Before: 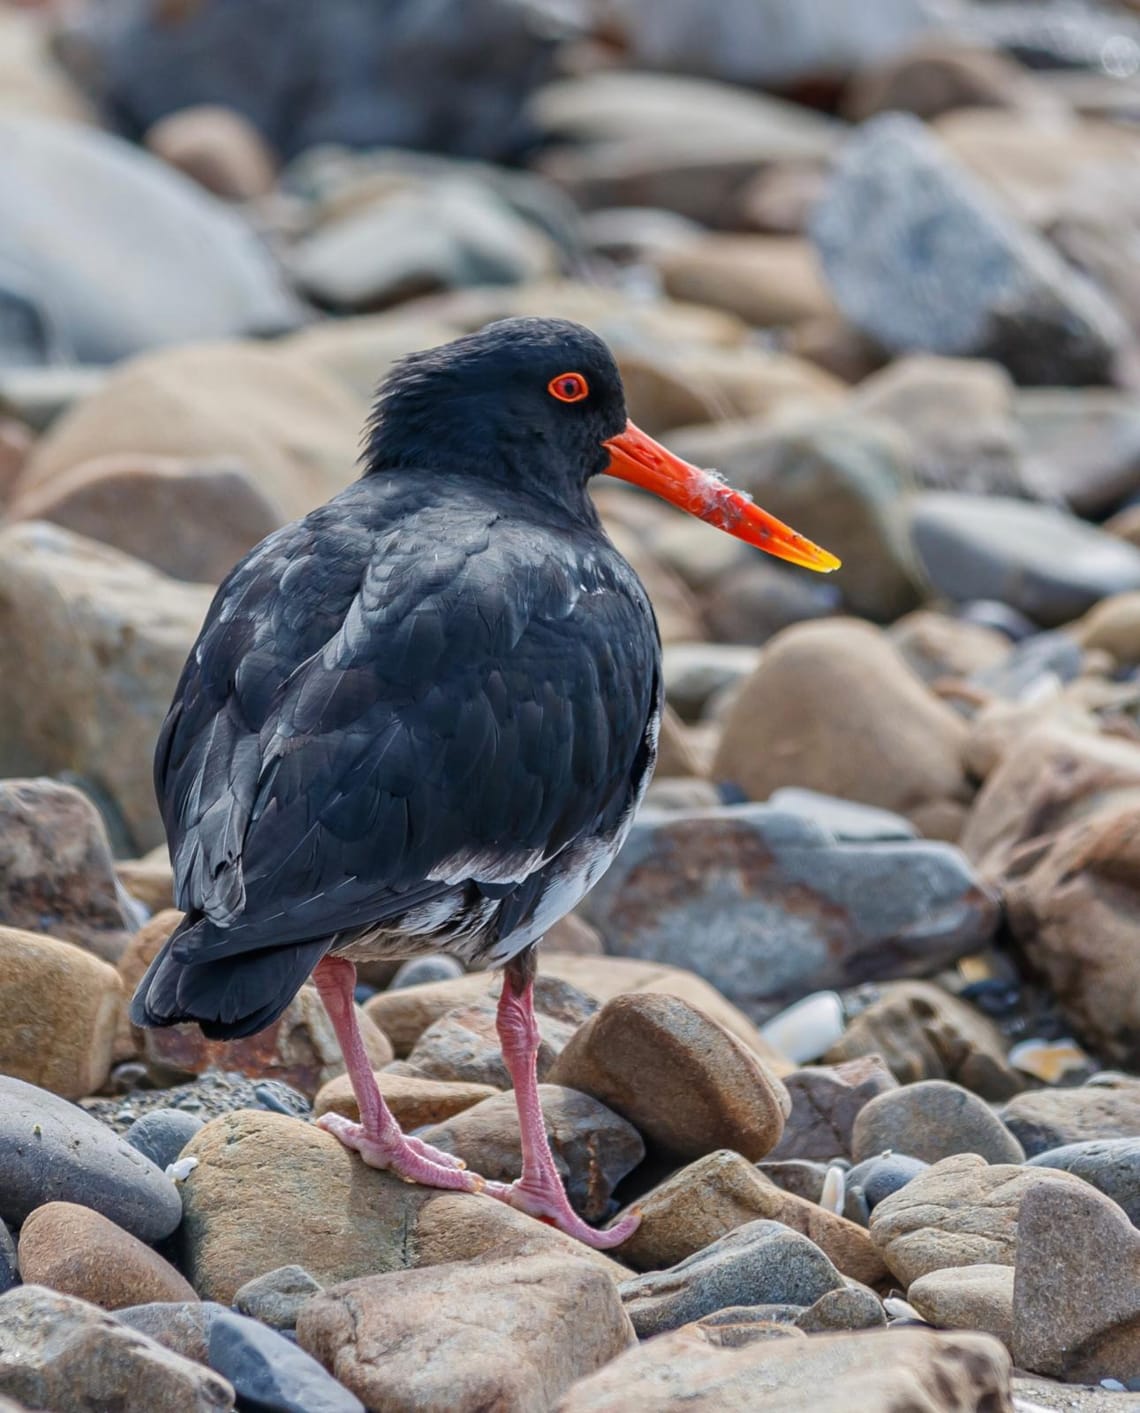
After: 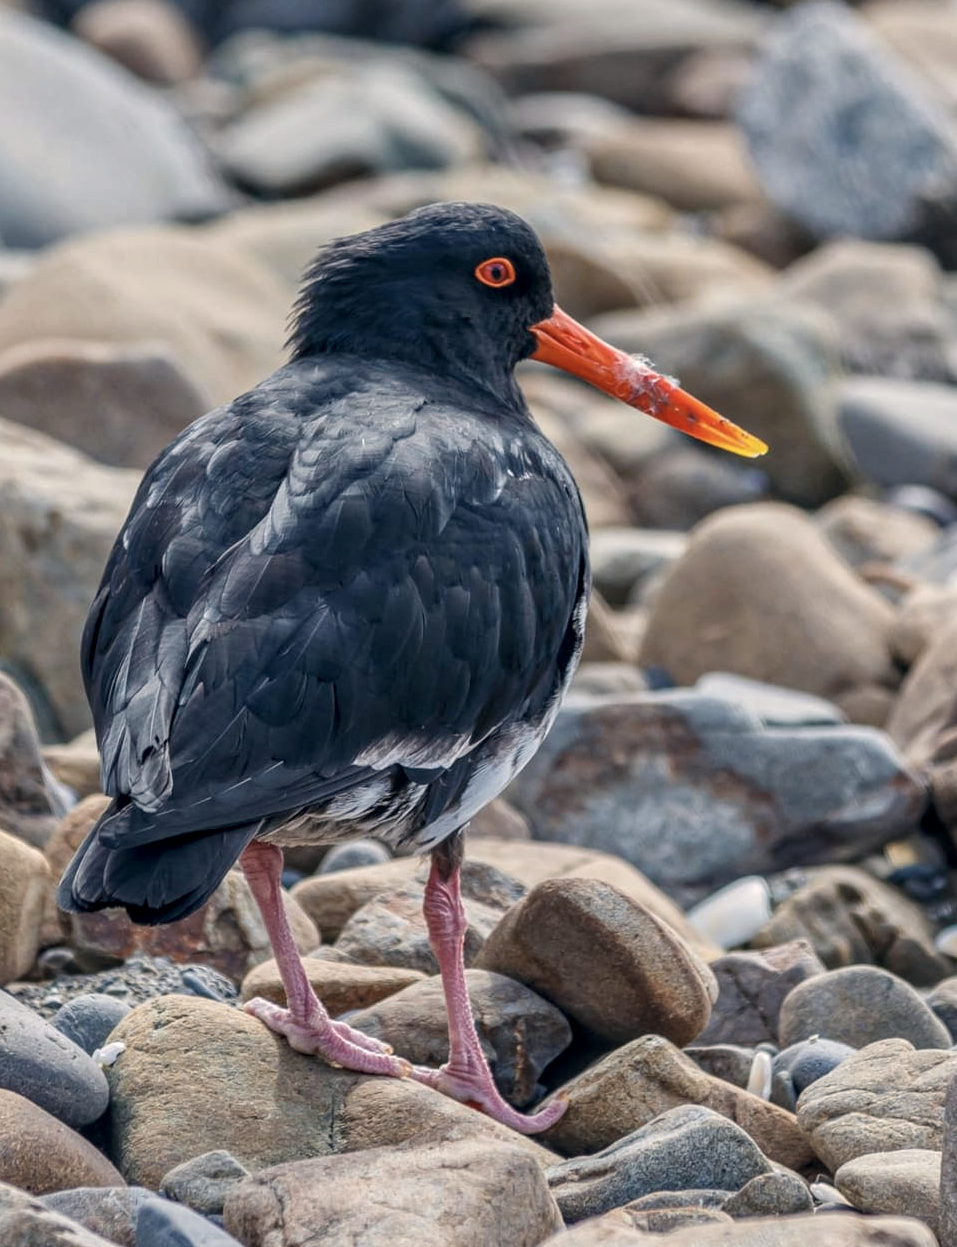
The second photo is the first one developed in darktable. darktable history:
local contrast: on, module defaults
color correction: highlights a* 2.75, highlights b* 5, shadows a* -2.04, shadows b* -4.84, saturation 0.8
crop: left 6.446%, top 8.188%, right 9.538%, bottom 3.548%
shadows and highlights: shadows 37.27, highlights -28.18, soften with gaussian
